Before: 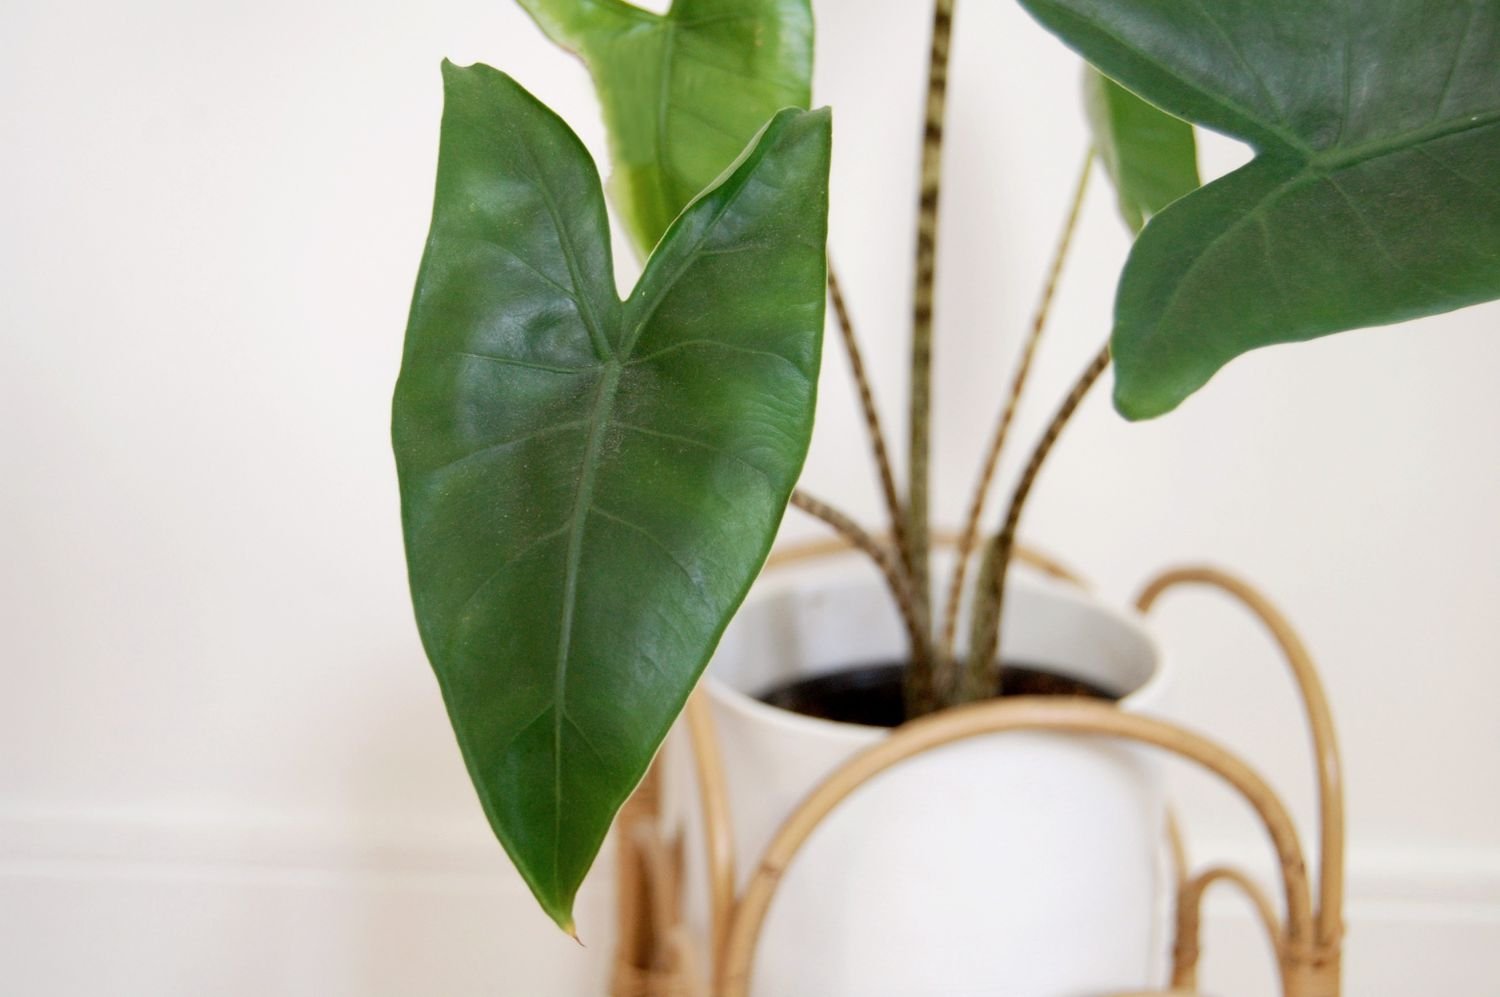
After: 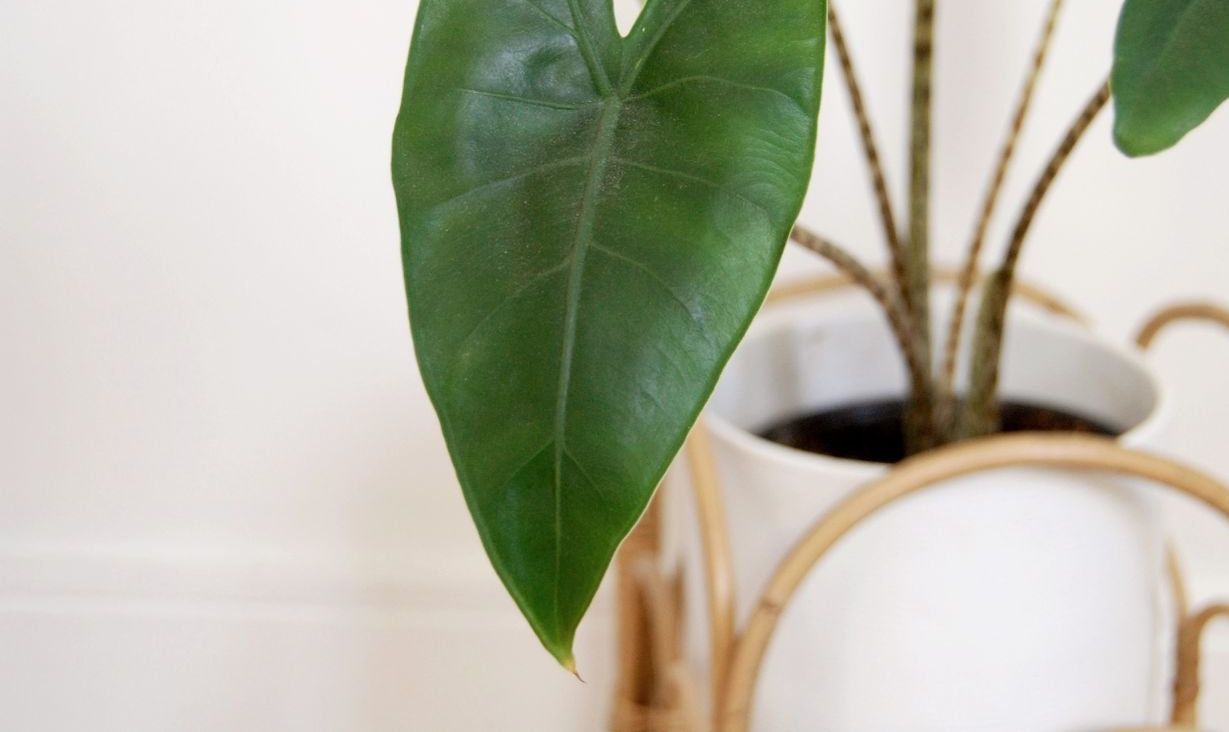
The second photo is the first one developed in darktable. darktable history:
crop: top 26.519%, right 18.023%
